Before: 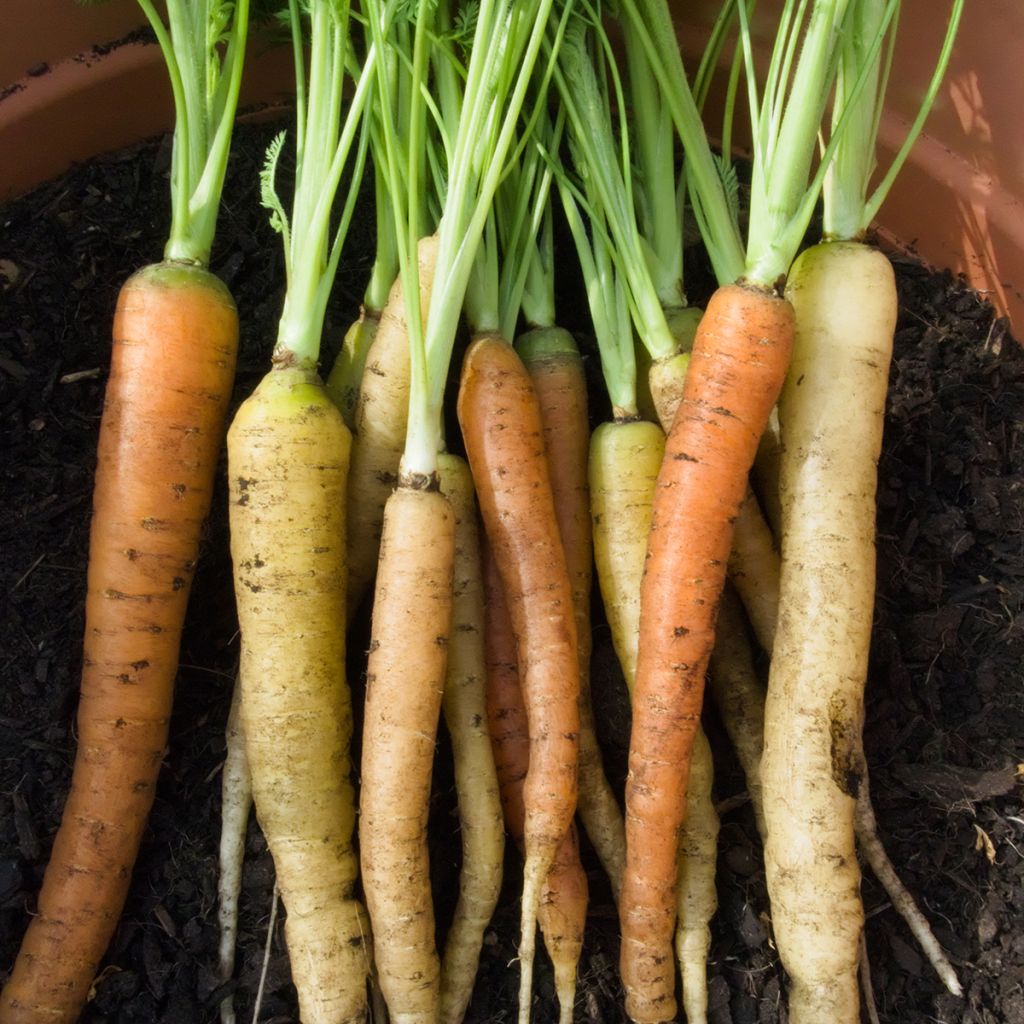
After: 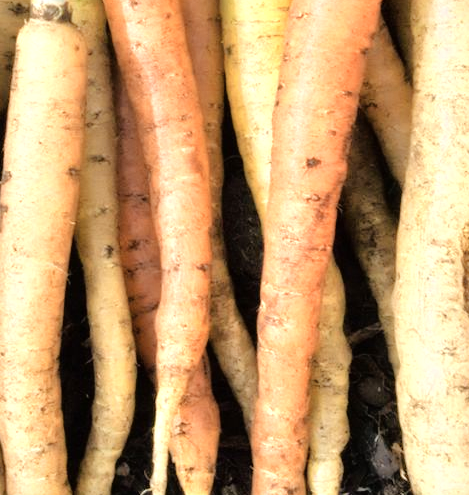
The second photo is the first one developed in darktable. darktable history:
tone equalizer: -7 EV 0.15 EV, -6 EV 0.6 EV, -5 EV 1.15 EV, -4 EV 1.33 EV, -3 EV 1.15 EV, -2 EV 0.6 EV, -1 EV 0.15 EV, mask exposure compensation -0.5 EV
color zones: curves: ch0 [(0.018, 0.548) (0.224, 0.64) (0.425, 0.447) (0.675, 0.575) (0.732, 0.579)]; ch1 [(0.066, 0.487) (0.25, 0.5) (0.404, 0.43) (0.75, 0.421) (0.956, 0.421)]; ch2 [(0.044, 0.561) (0.215, 0.465) (0.399, 0.544) (0.465, 0.548) (0.614, 0.447) (0.724, 0.43) (0.882, 0.623) (0.956, 0.632)]
crop: left 35.976%, top 45.819%, right 18.162%, bottom 5.807%
